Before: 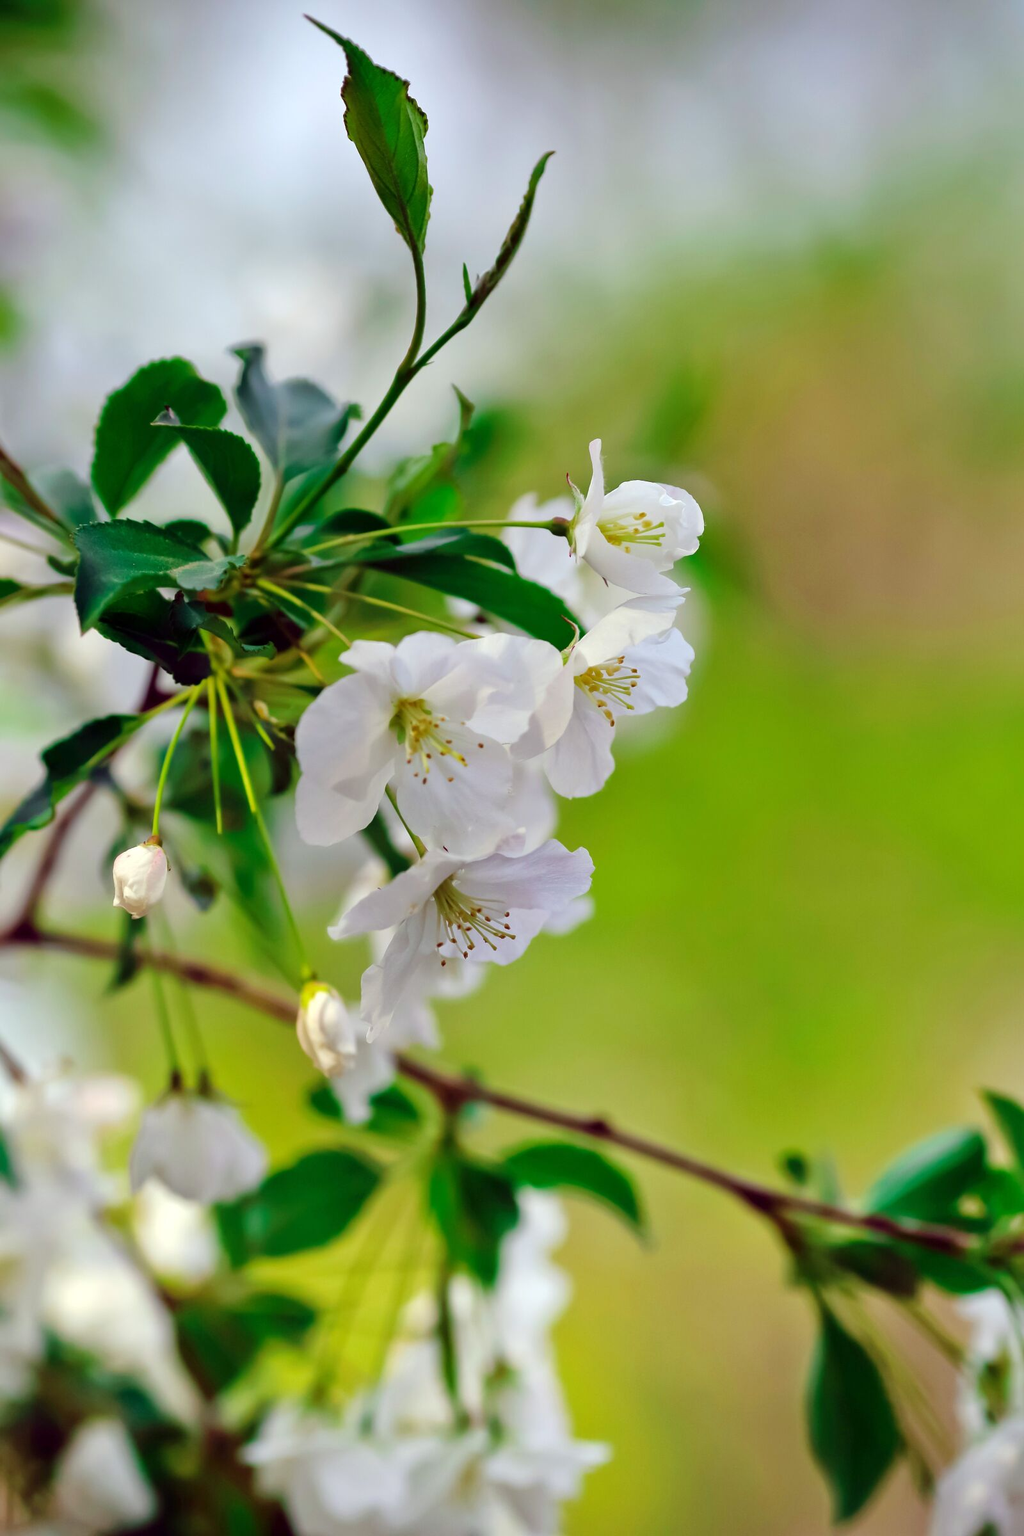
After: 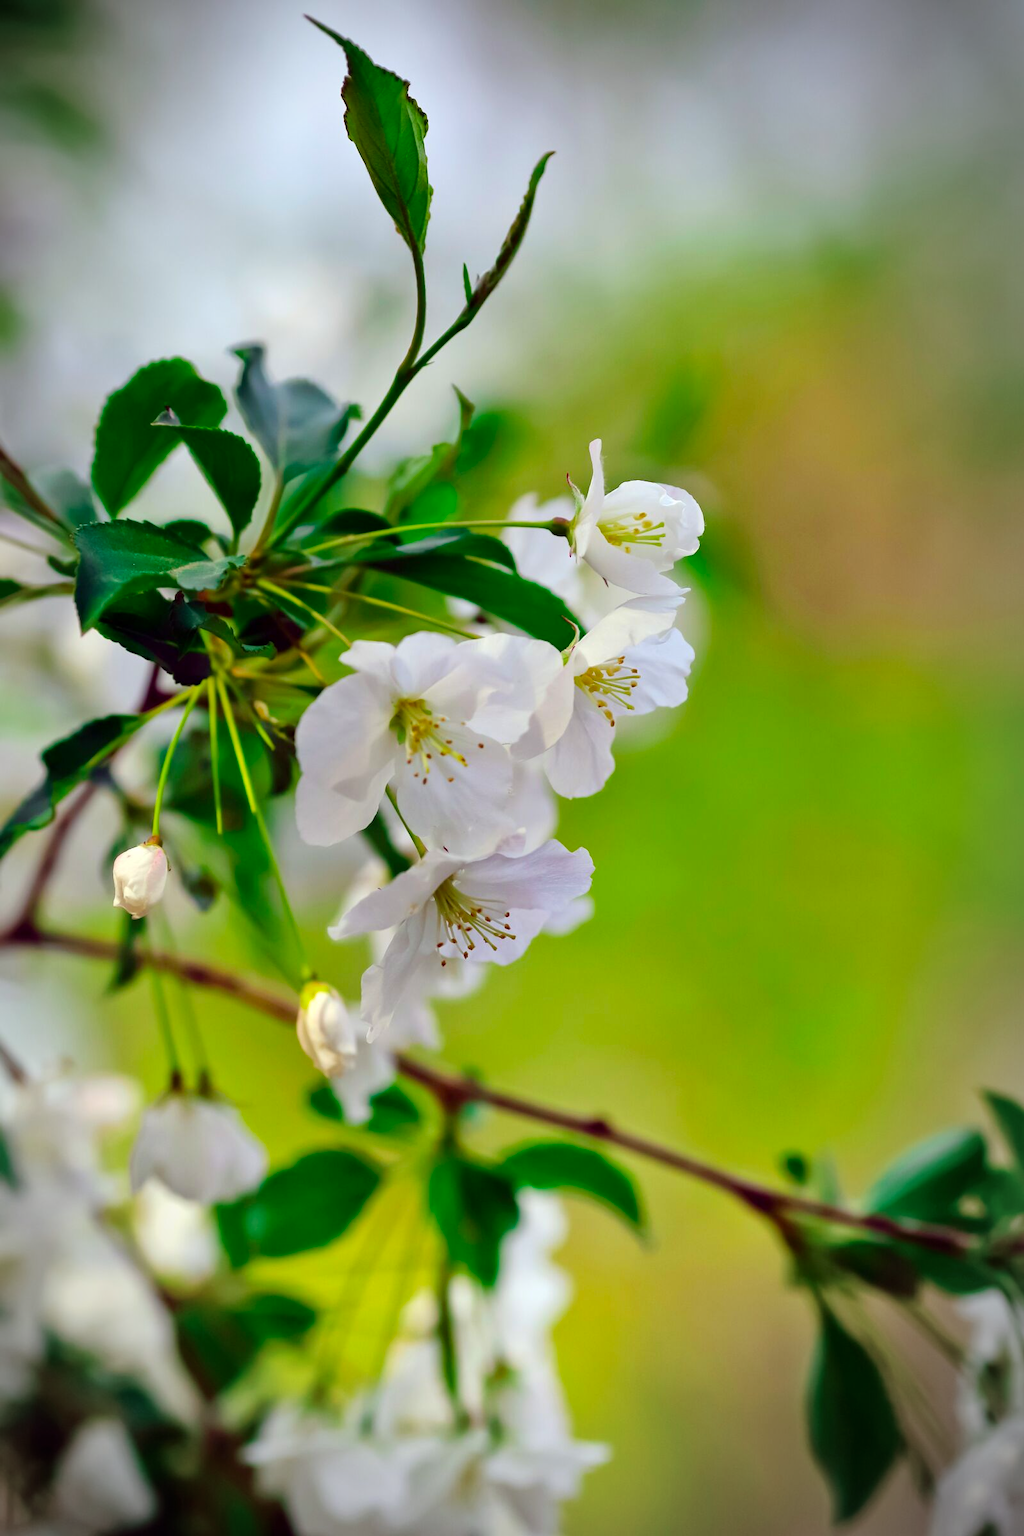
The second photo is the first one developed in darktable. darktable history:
contrast brightness saturation: contrast 0.082, saturation 0.202
vignetting: brightness -0.484, center (-0.031, -0.039), automatic ratio true, unbound false
